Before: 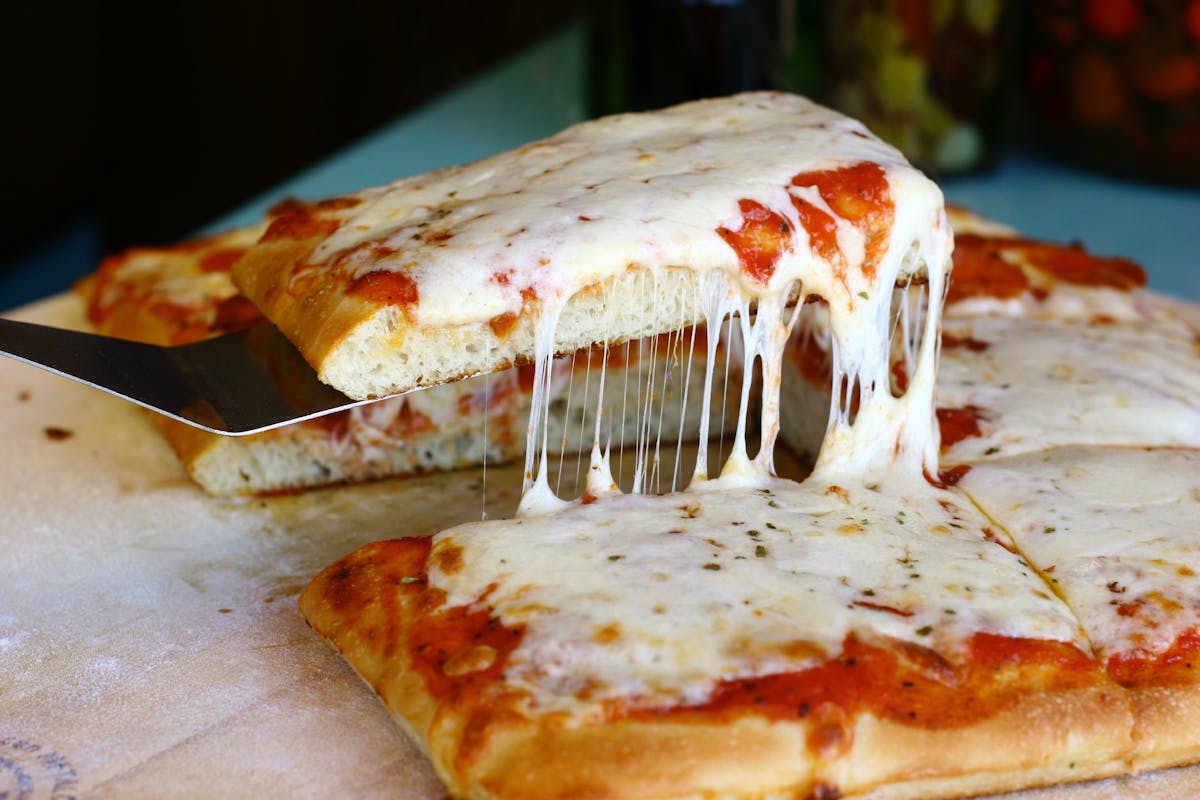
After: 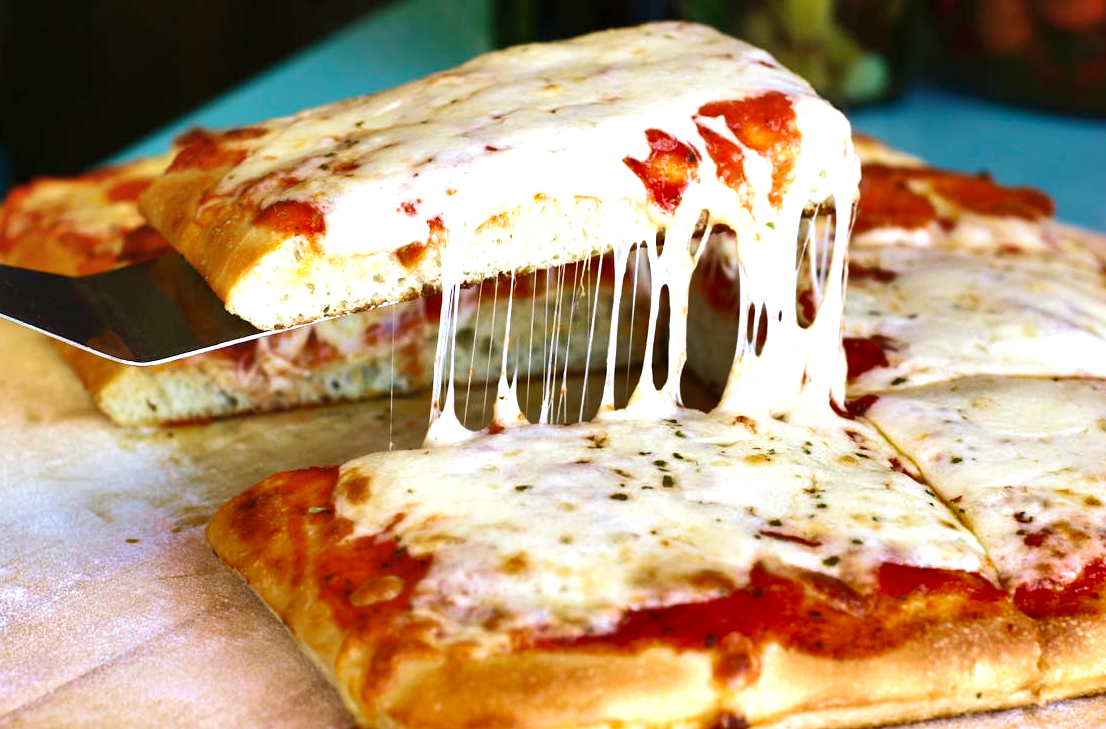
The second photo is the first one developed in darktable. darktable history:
velvia: strength 50.09%
shadows and highlights: soften with gaussian
crop and rotate: left 7.797%, top 8.821%
exposure: black level correction 0, exposure 0.693 EV, compensate exposure bias true, compensate highlight preservation false
